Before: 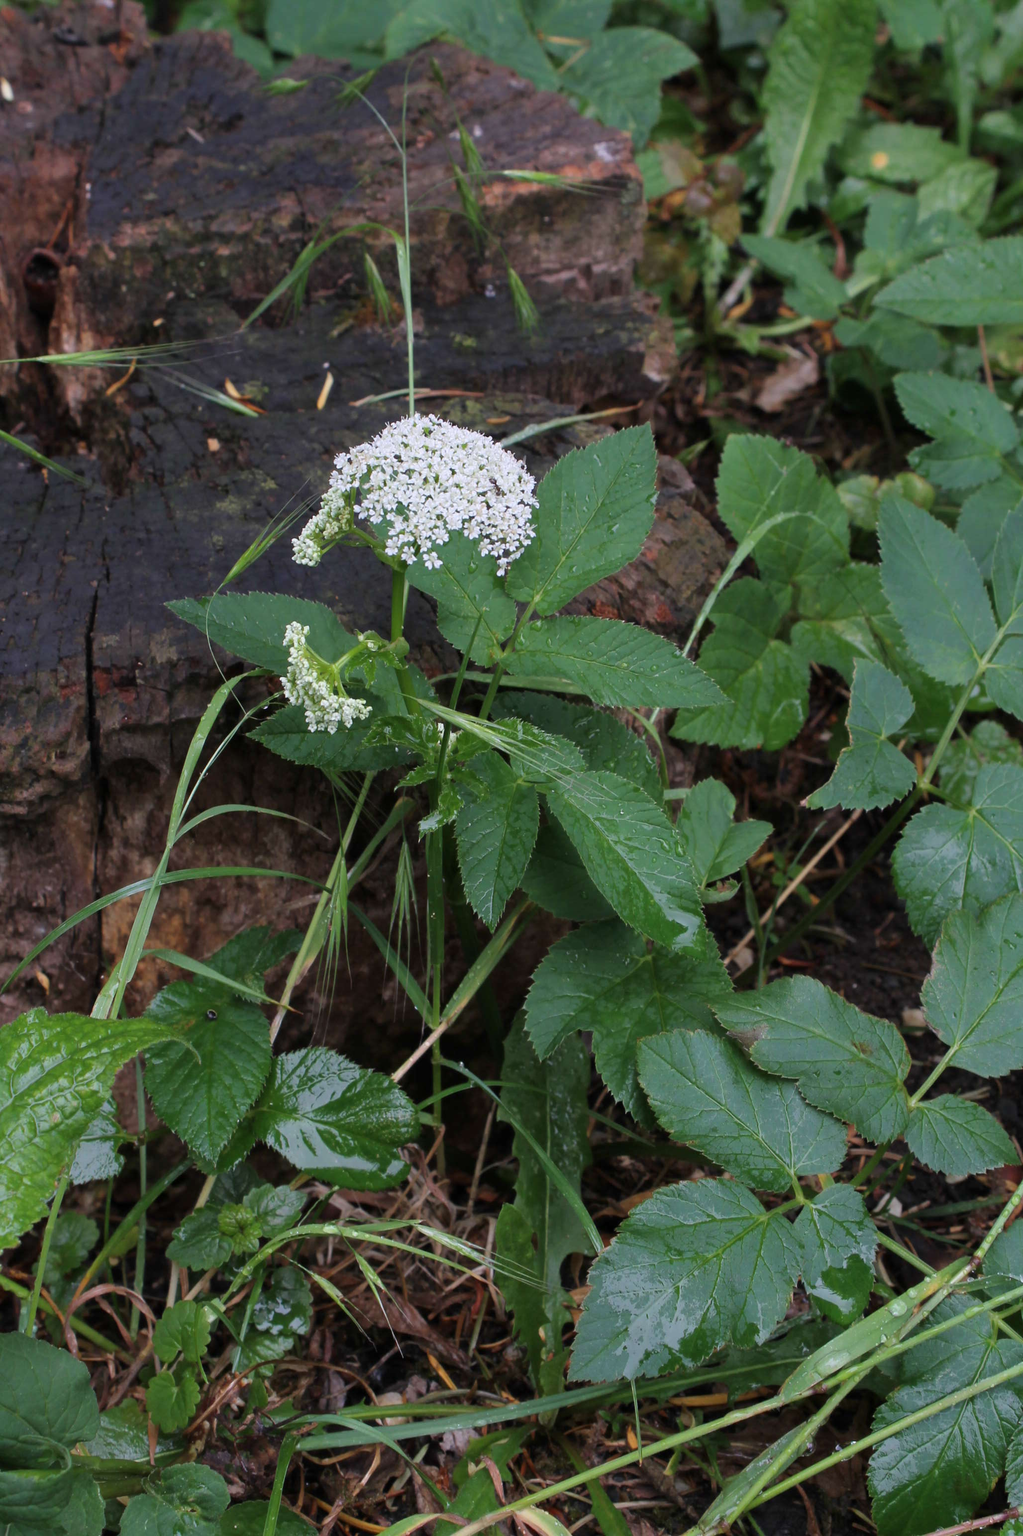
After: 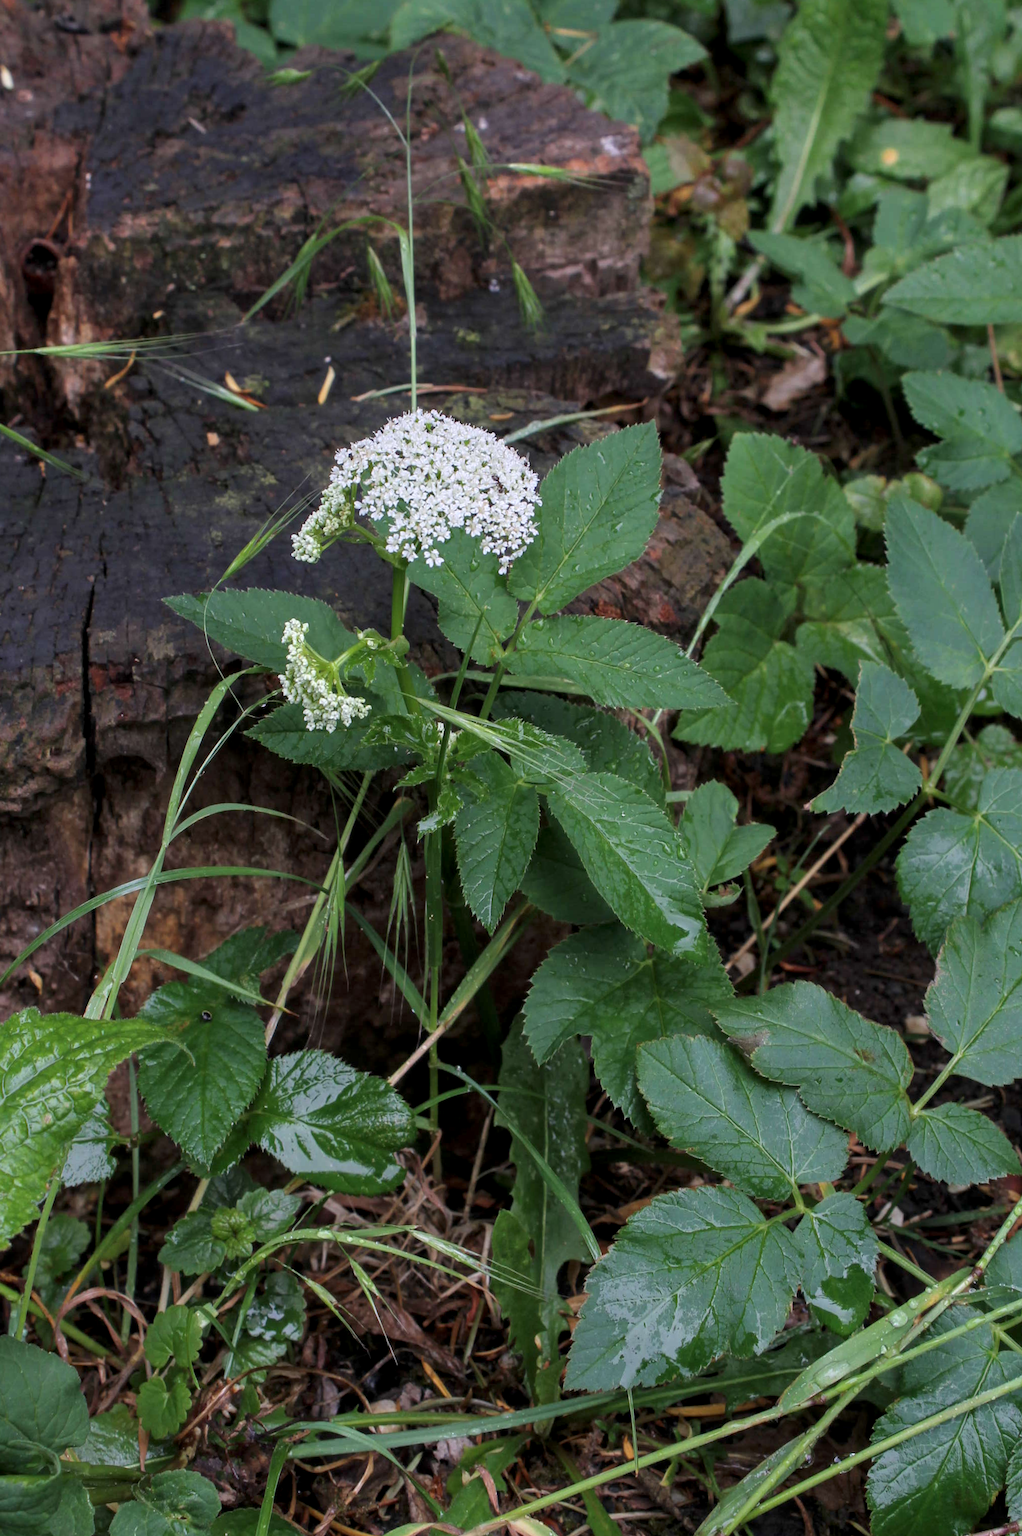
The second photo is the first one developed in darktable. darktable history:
crop and rotate: angle -0.473°
local contrast: on, module defaults
